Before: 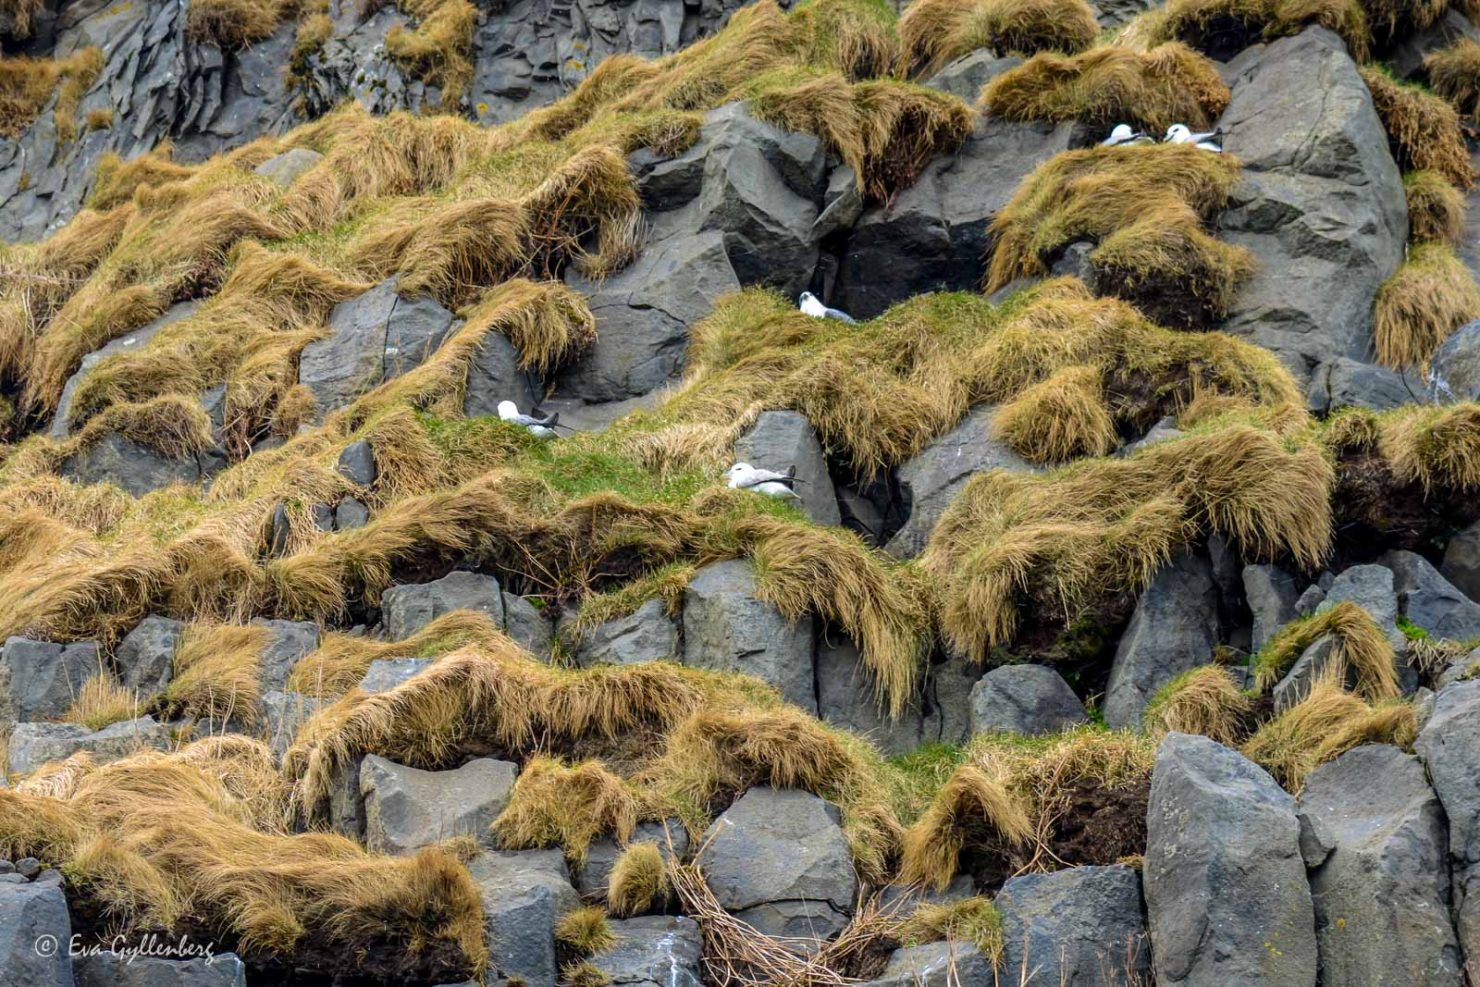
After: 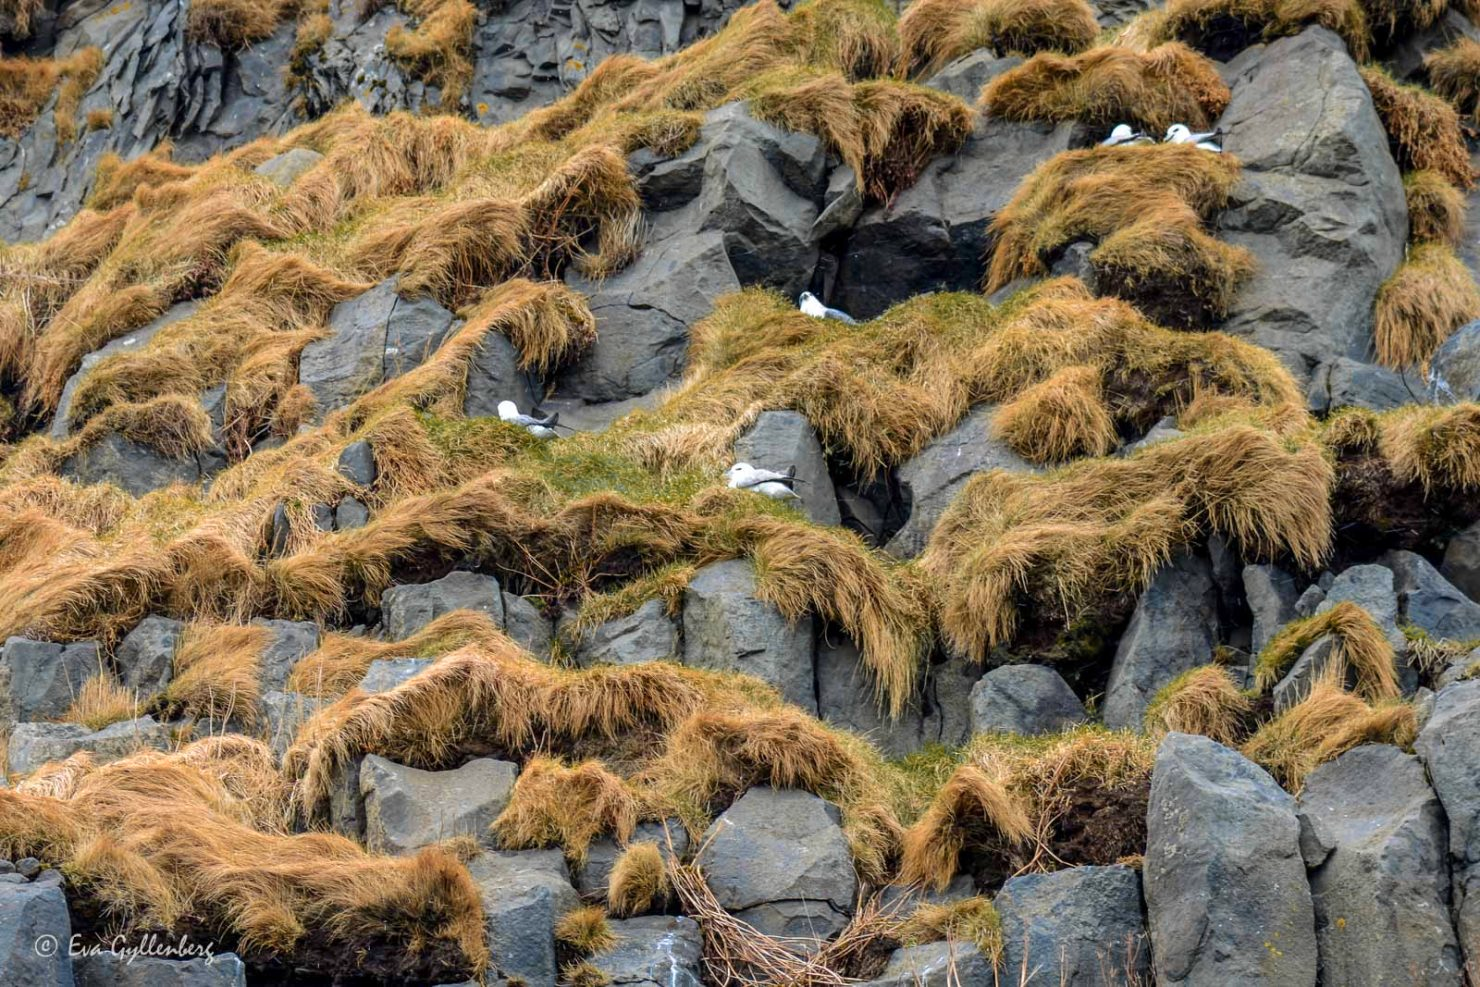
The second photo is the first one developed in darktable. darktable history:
color zones: curves: ch1 [(0.29, 0.492) (0.373, 0.185) (0.509, 0.481)]; ch2 [(0.25, 0.462) (0.749, 0.457)], mix 40.67%
shadows and highlights: soften with gaussian
